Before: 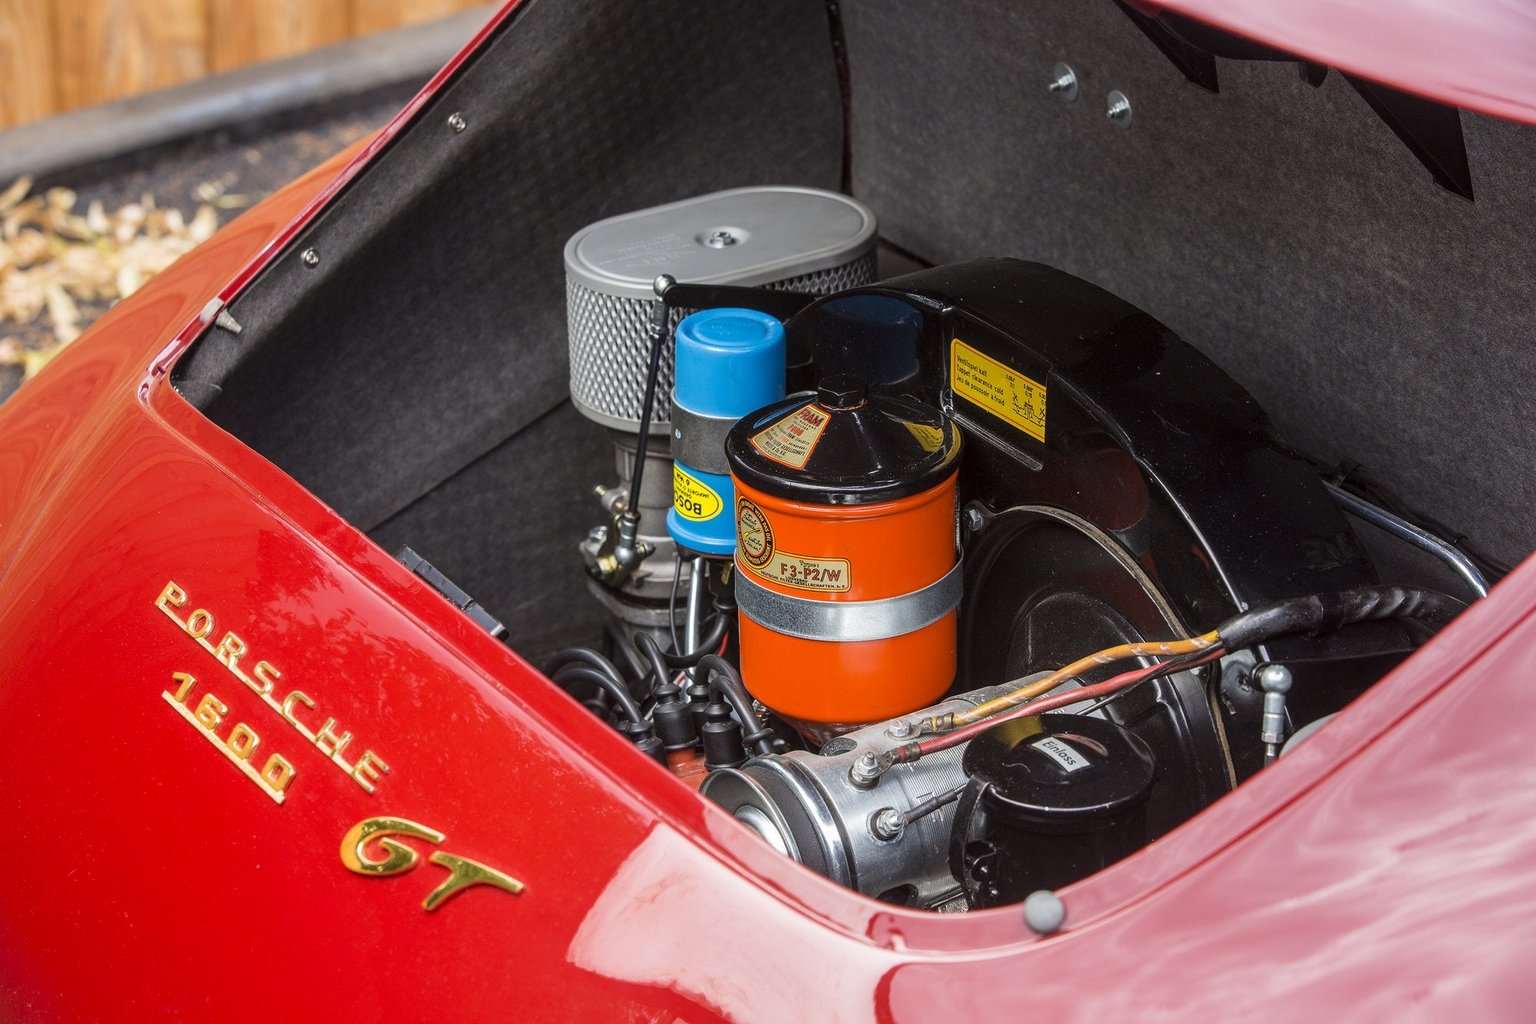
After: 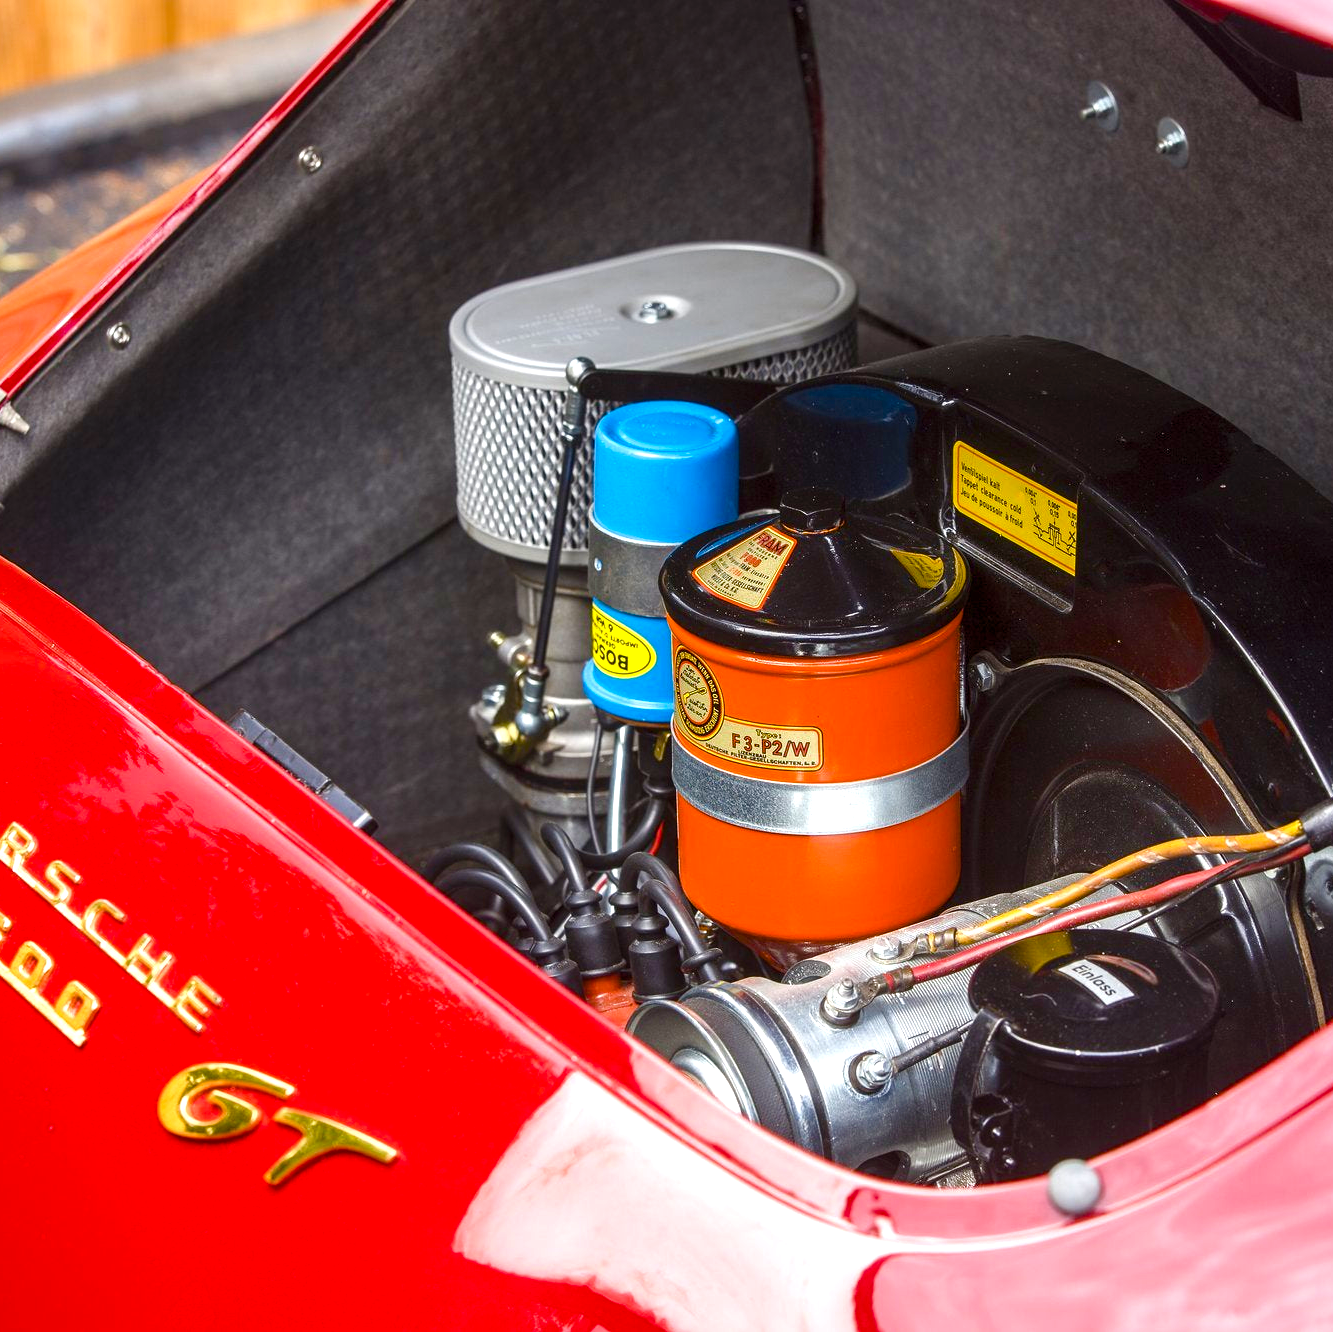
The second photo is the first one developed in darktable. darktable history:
color balance rgb: linear chroma grading › shadows -2.2%, linear chroma grading › highlights -15%, linear chroma grading › global chroma -10%, linear chroma grading › mid-tones -10%, perceptual saturation grading › global saturation 45%, perceptual saturation grading › highlights -50%, perceptual saturation grading › shadows 30%, perceptual brilliance grading › global brilliance 18%, global vibrance 45%
crop and rotate: left 14.292%, right 19.041%
